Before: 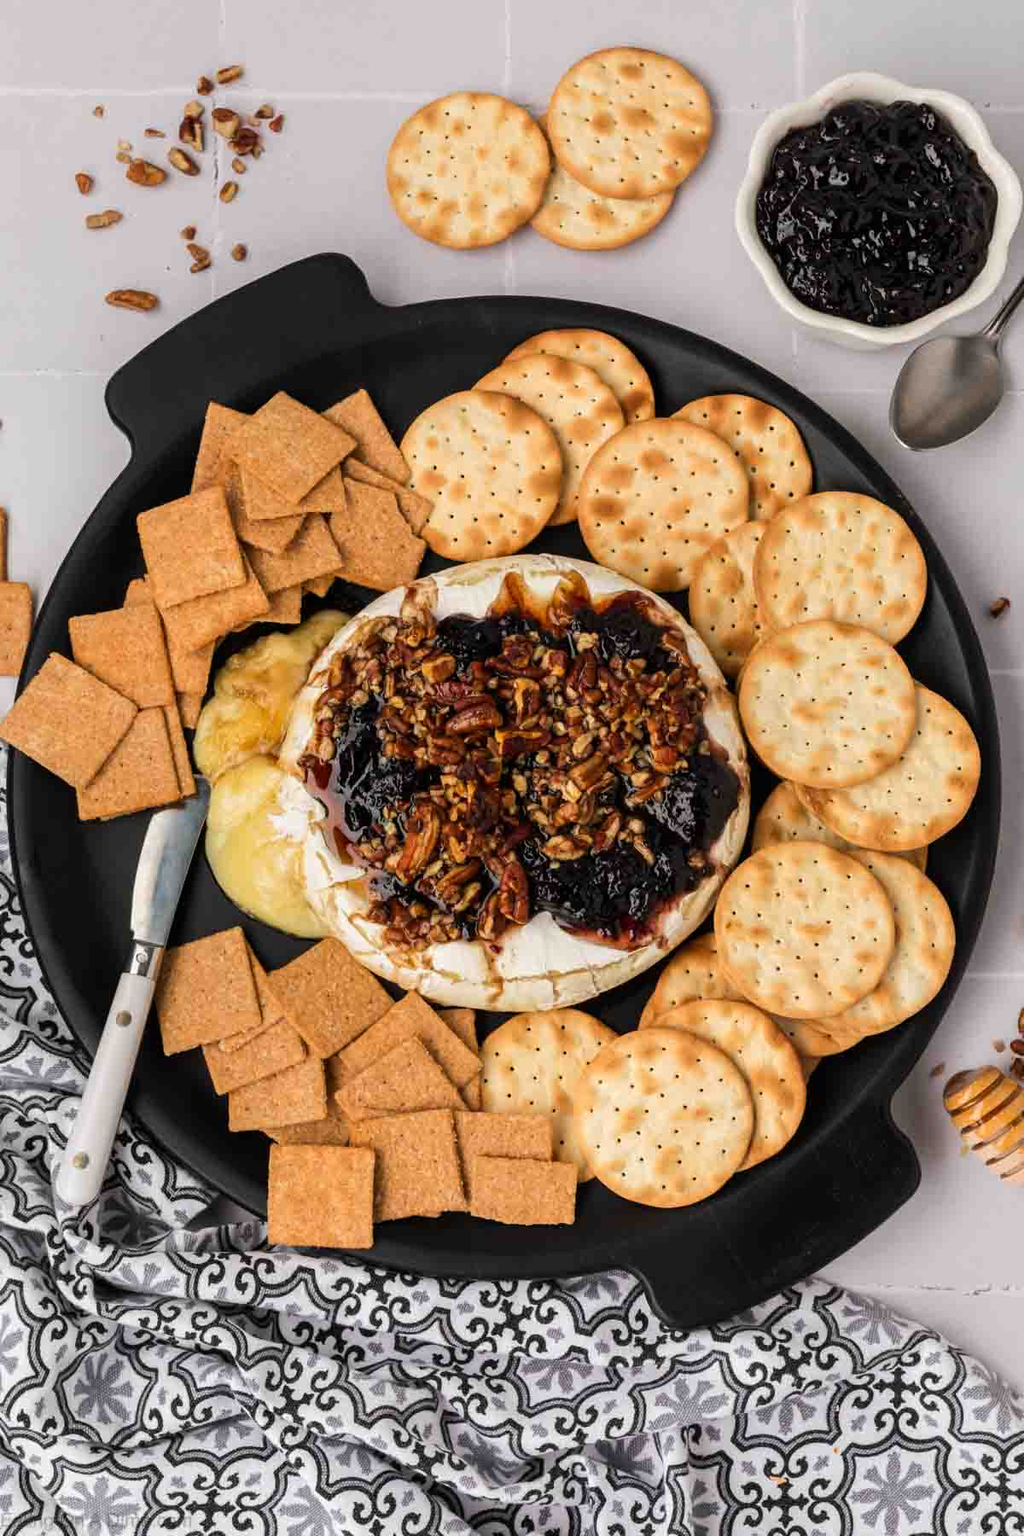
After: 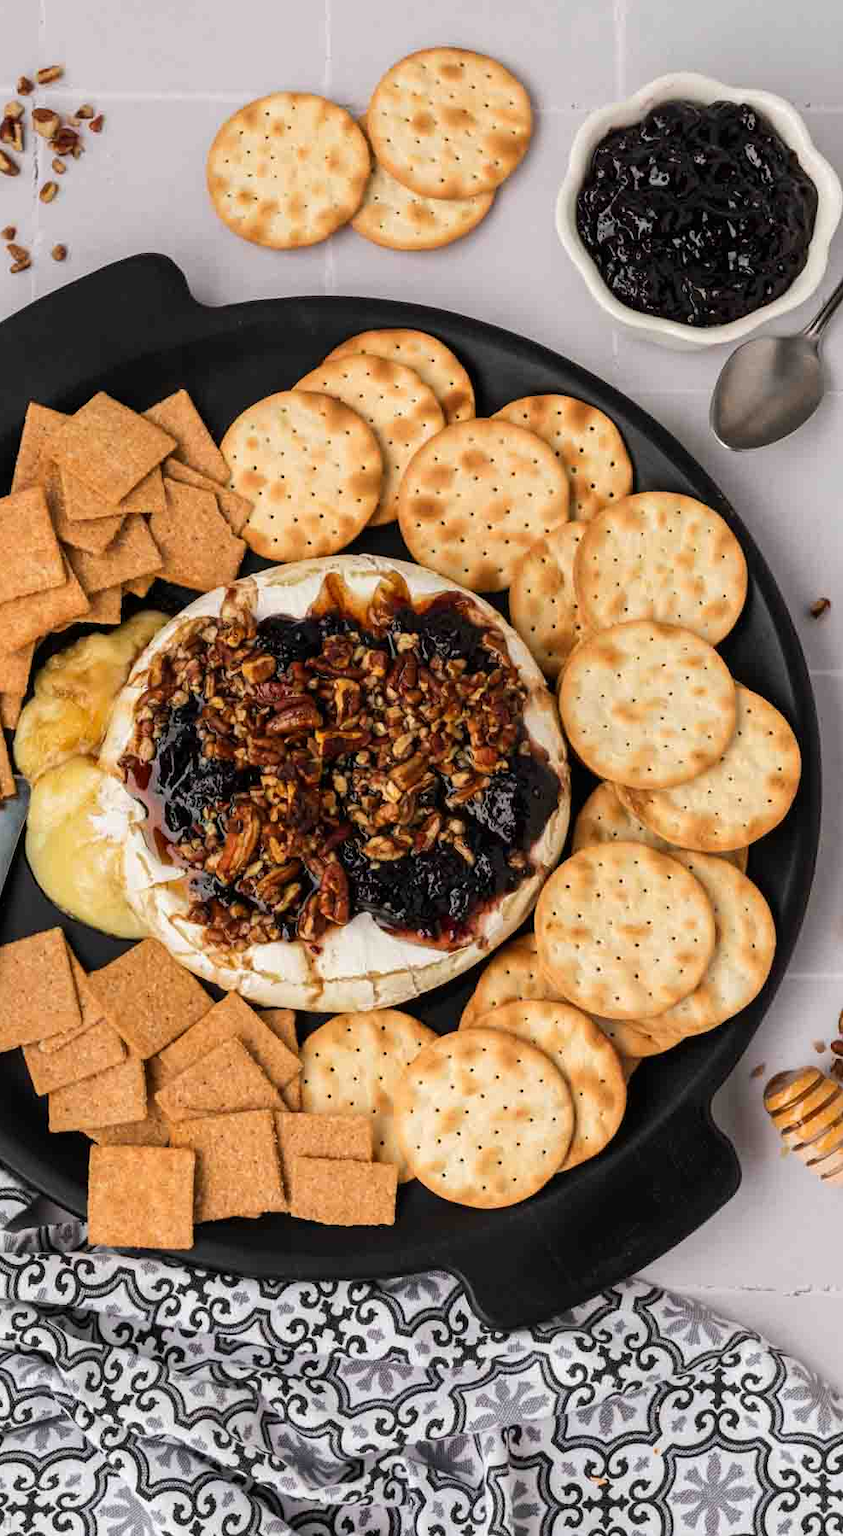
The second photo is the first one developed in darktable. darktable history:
crop: left 17.636%, bottom 0.049%
